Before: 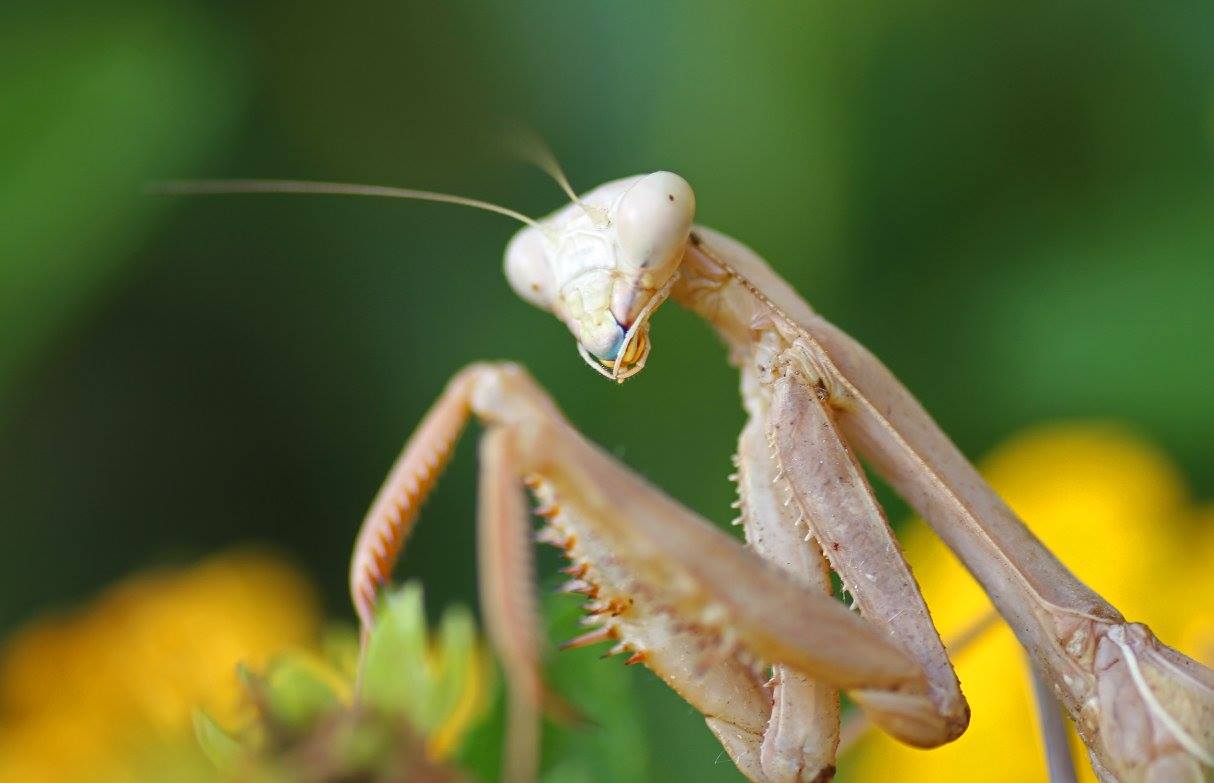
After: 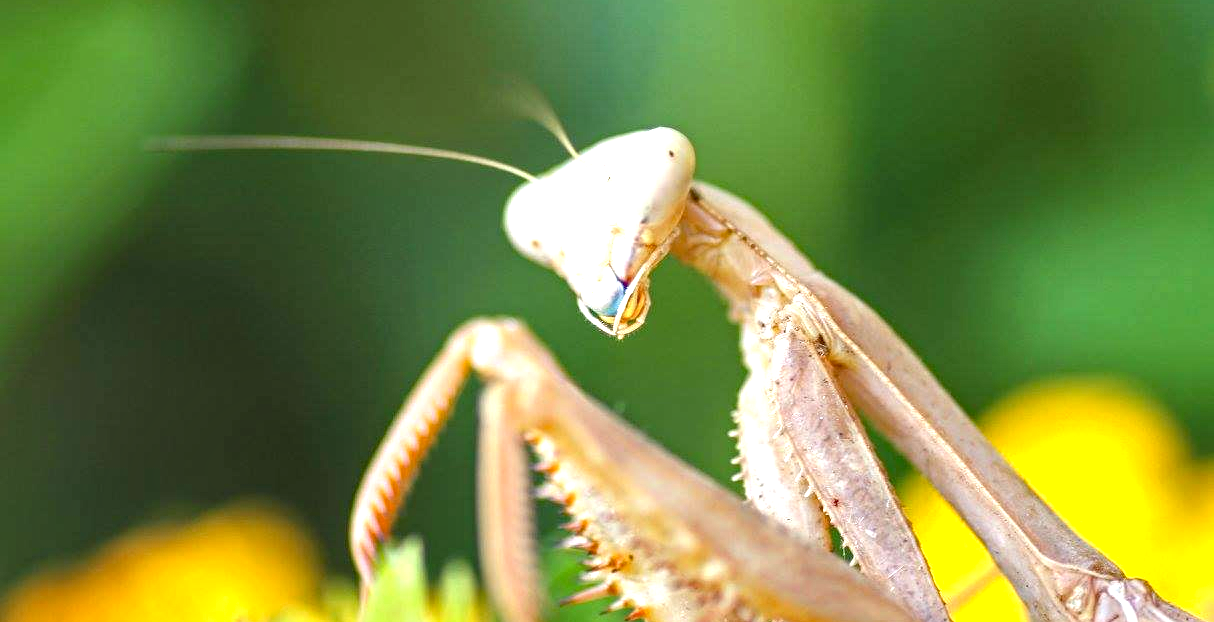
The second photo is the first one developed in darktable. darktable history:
haze removal: compatibility mode true, adaptive false
crop and rotate: top 5.654%, bottom 14.898%
local contrast: on, module defaults
exposure: exposure 1 EV, compensate highlight preservation false
